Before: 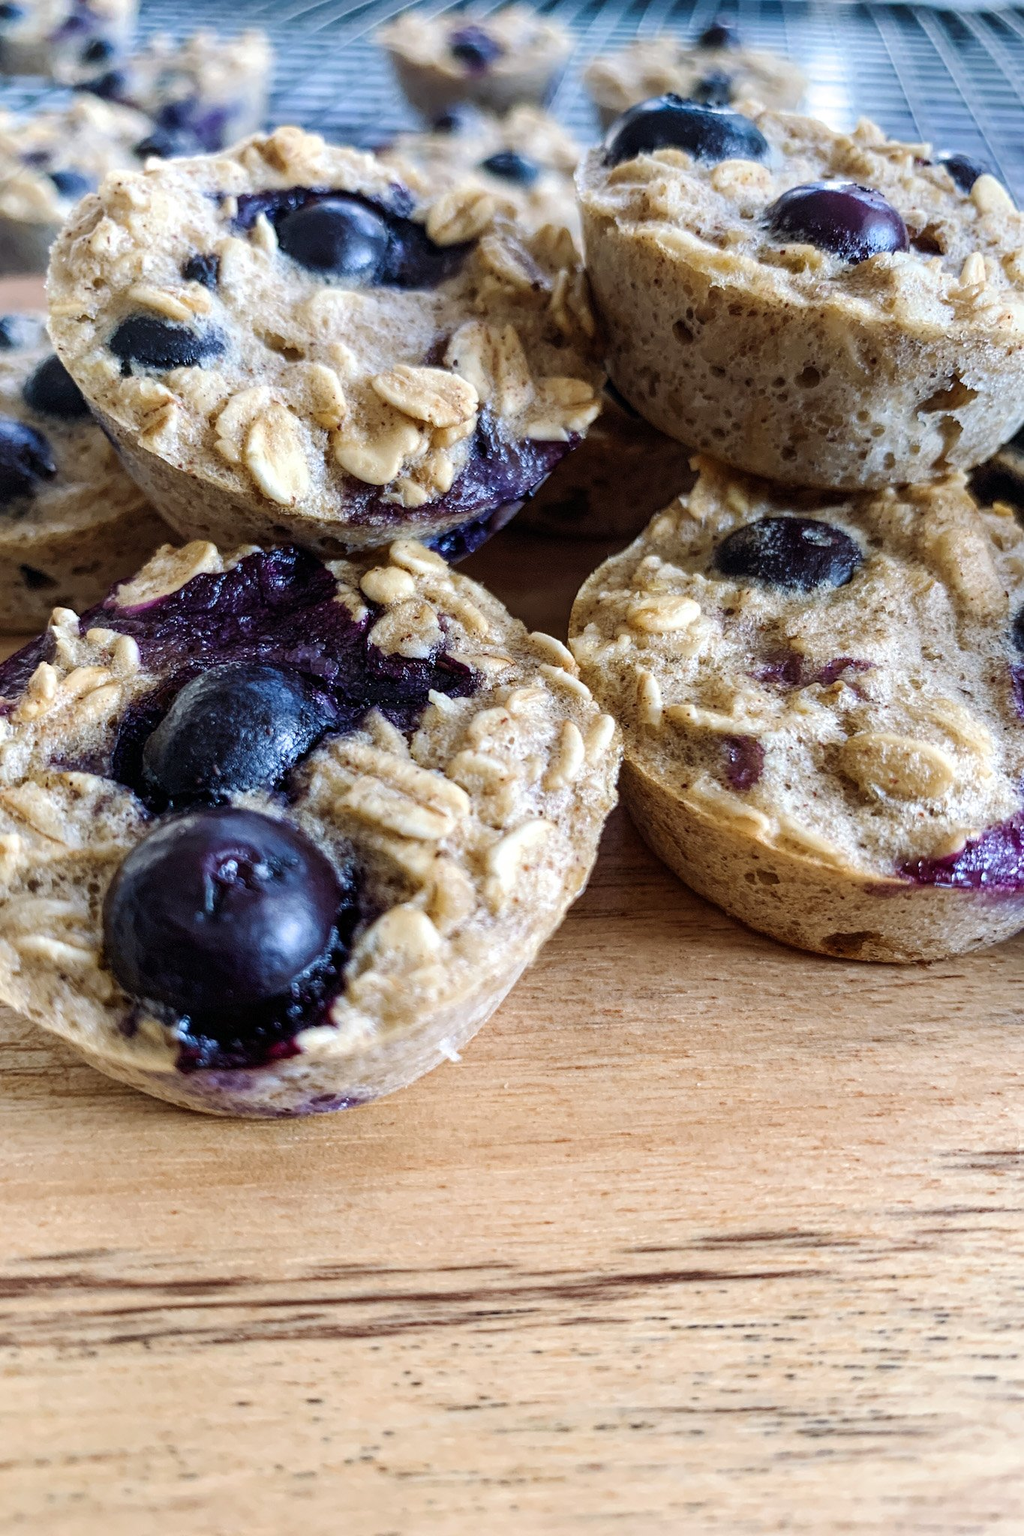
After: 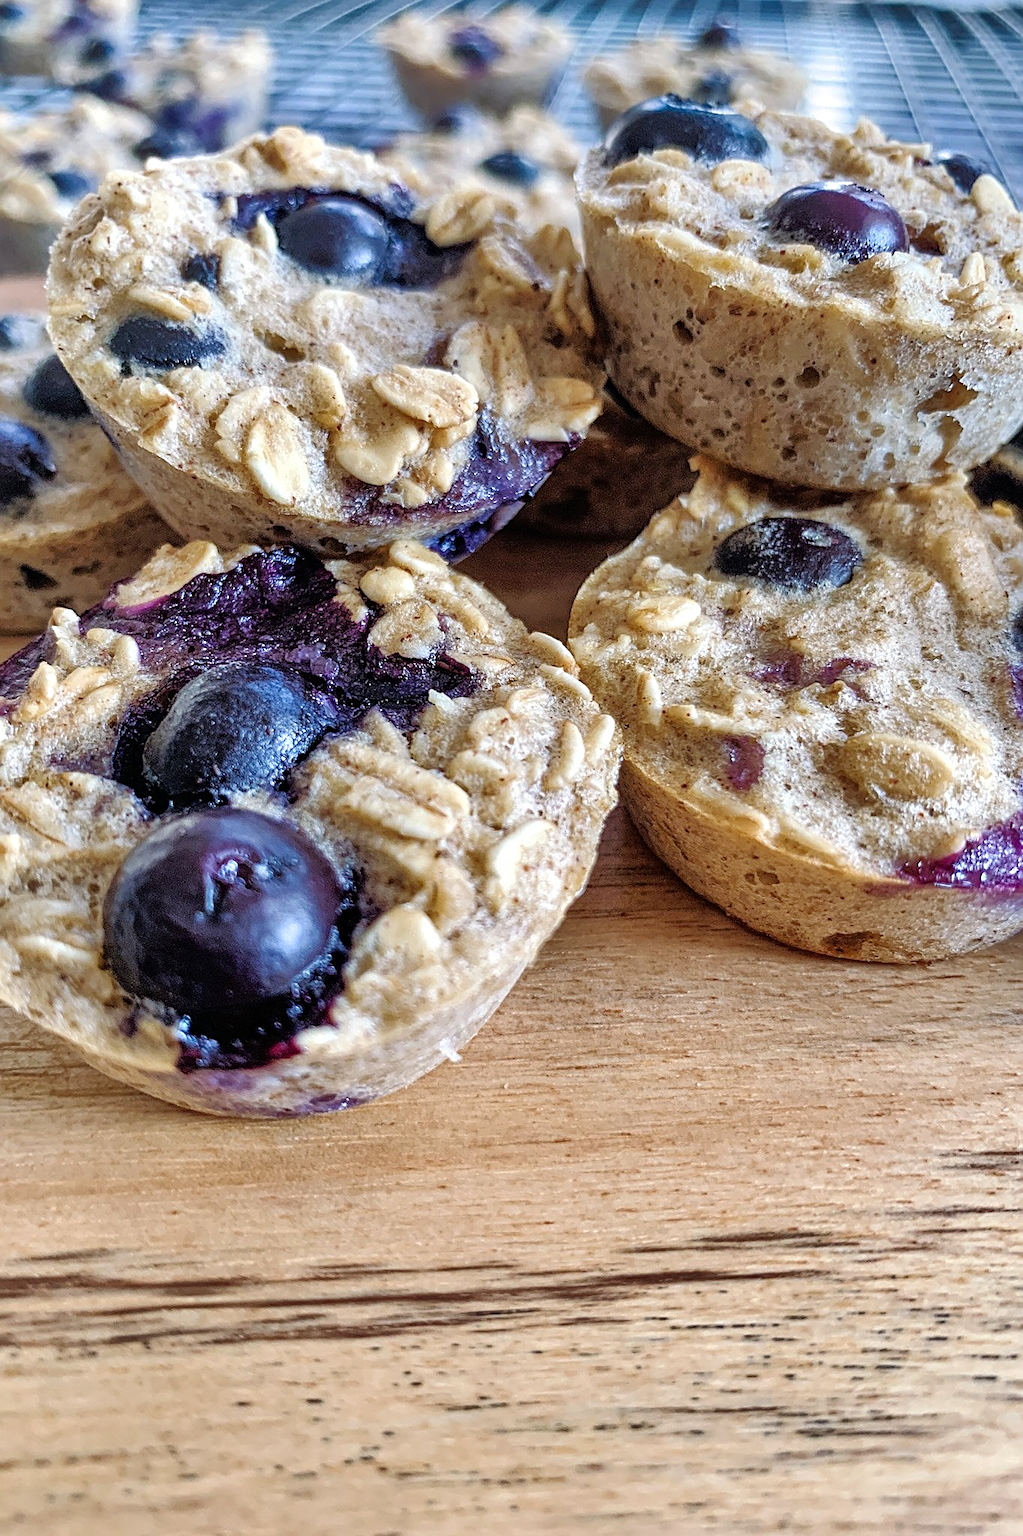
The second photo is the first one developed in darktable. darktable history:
tone equalizer: -7 EV 0.142 EV, -6 EV 0.607 EV, -5 EV 1.18 EV, -4 EV 1.35 EV, -3 EV 1.15 EV, -2 EV 0.6 EV, -1 EV 0.166 EV
shadows and highlights: low approximation 0.01, soften with gaussian
sharpen: on, module defaults
